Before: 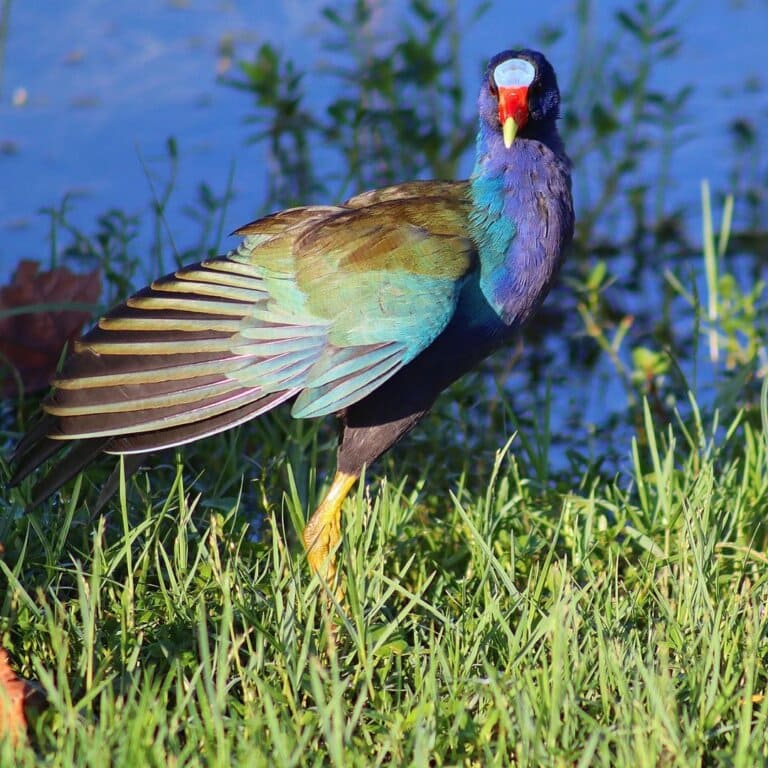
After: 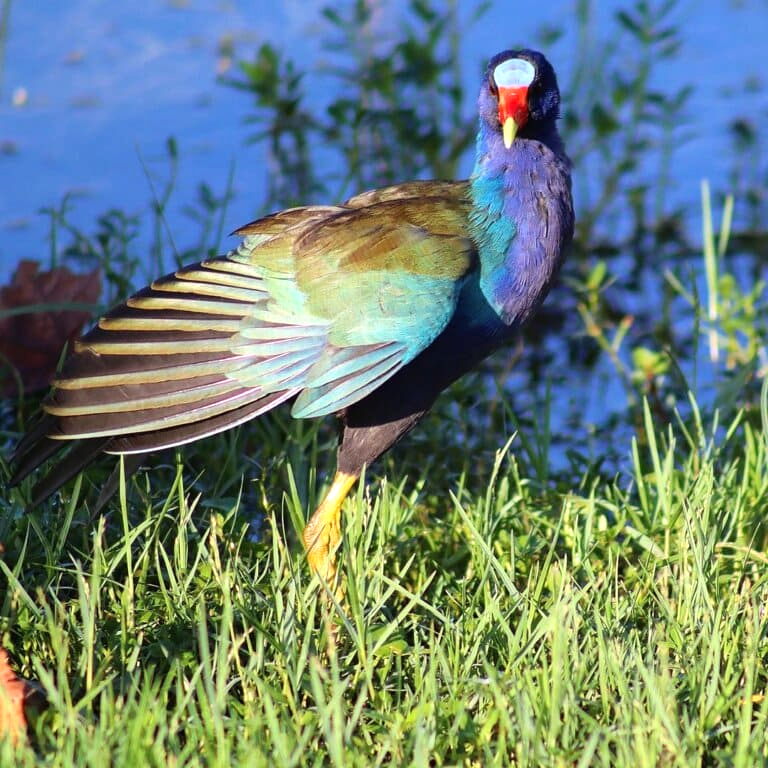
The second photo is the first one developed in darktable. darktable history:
tone equalizer: -8 EV -0.453 EV, -7 EV -0.389 EV, -6 EV -0.328 EV, -5 EV -0.208 EV, -3 EV 0.202 EV, -2 EV 0.315 EV, -1 EV 0.404 EV, +0 EV 0.421 EV, mask exposure compensation -0.489 EV
